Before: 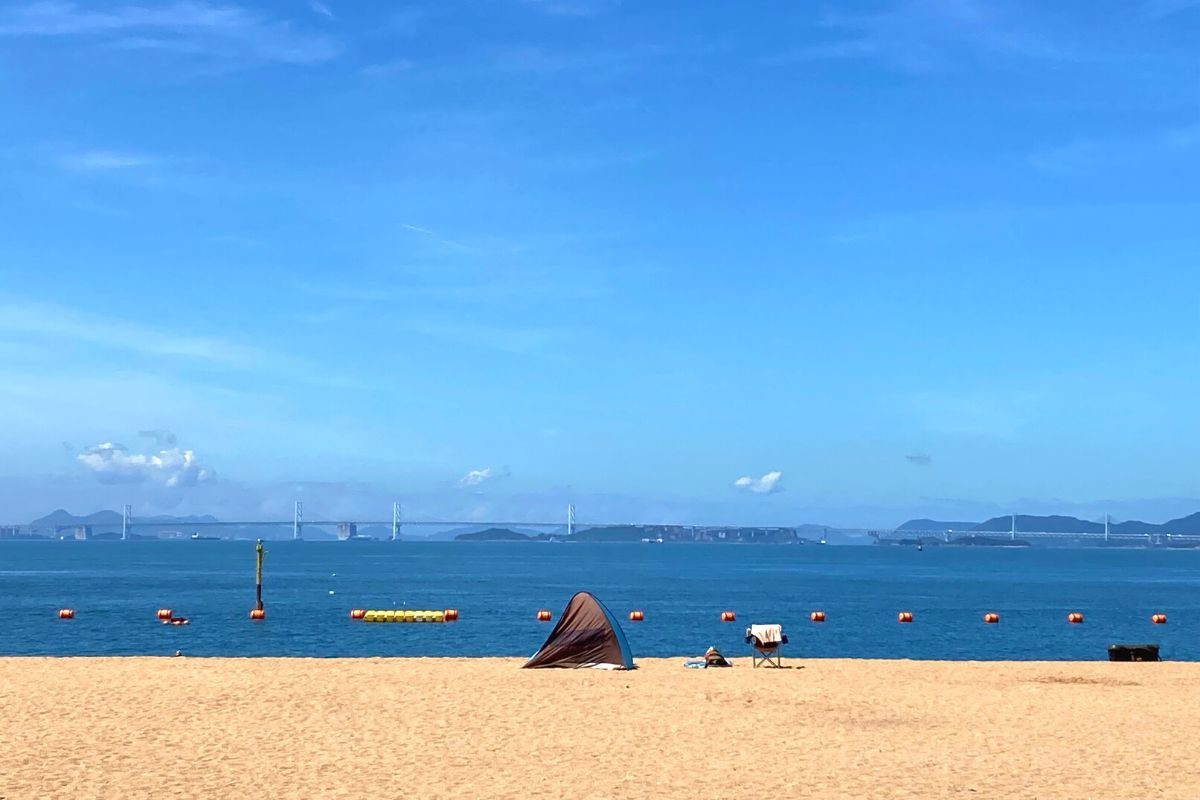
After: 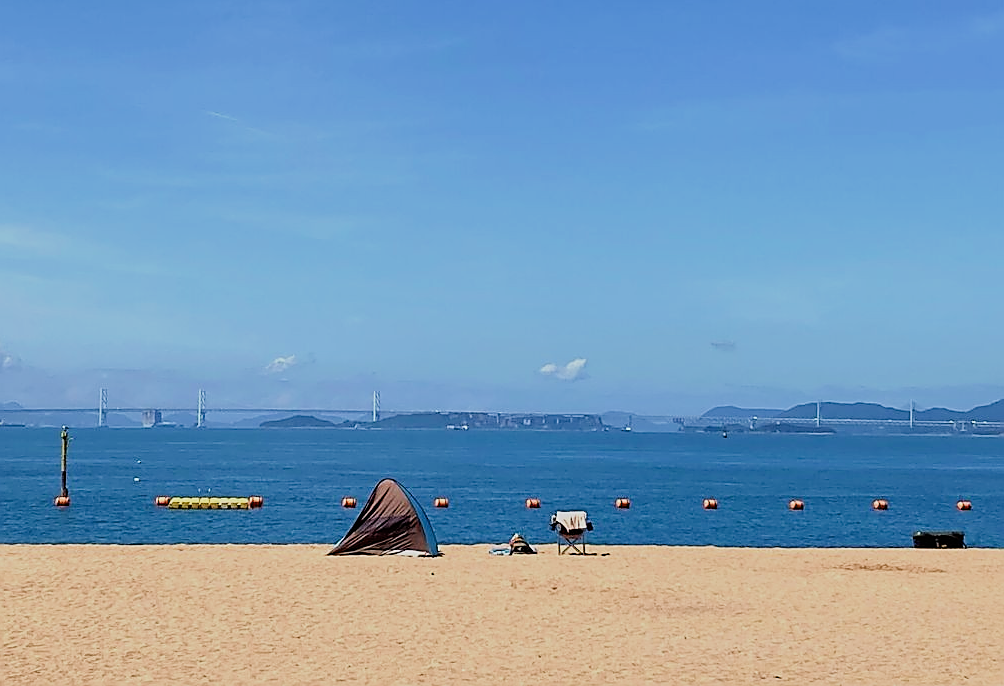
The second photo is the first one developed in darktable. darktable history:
crop: left 16.315%, top 14.246%
sharpen: radius 1.4, amount 1.25, threshold 0.7
filmic rgb: black relative exposure -7.65 EV, white relative exposure 4.56 EV, hardness 3.61
